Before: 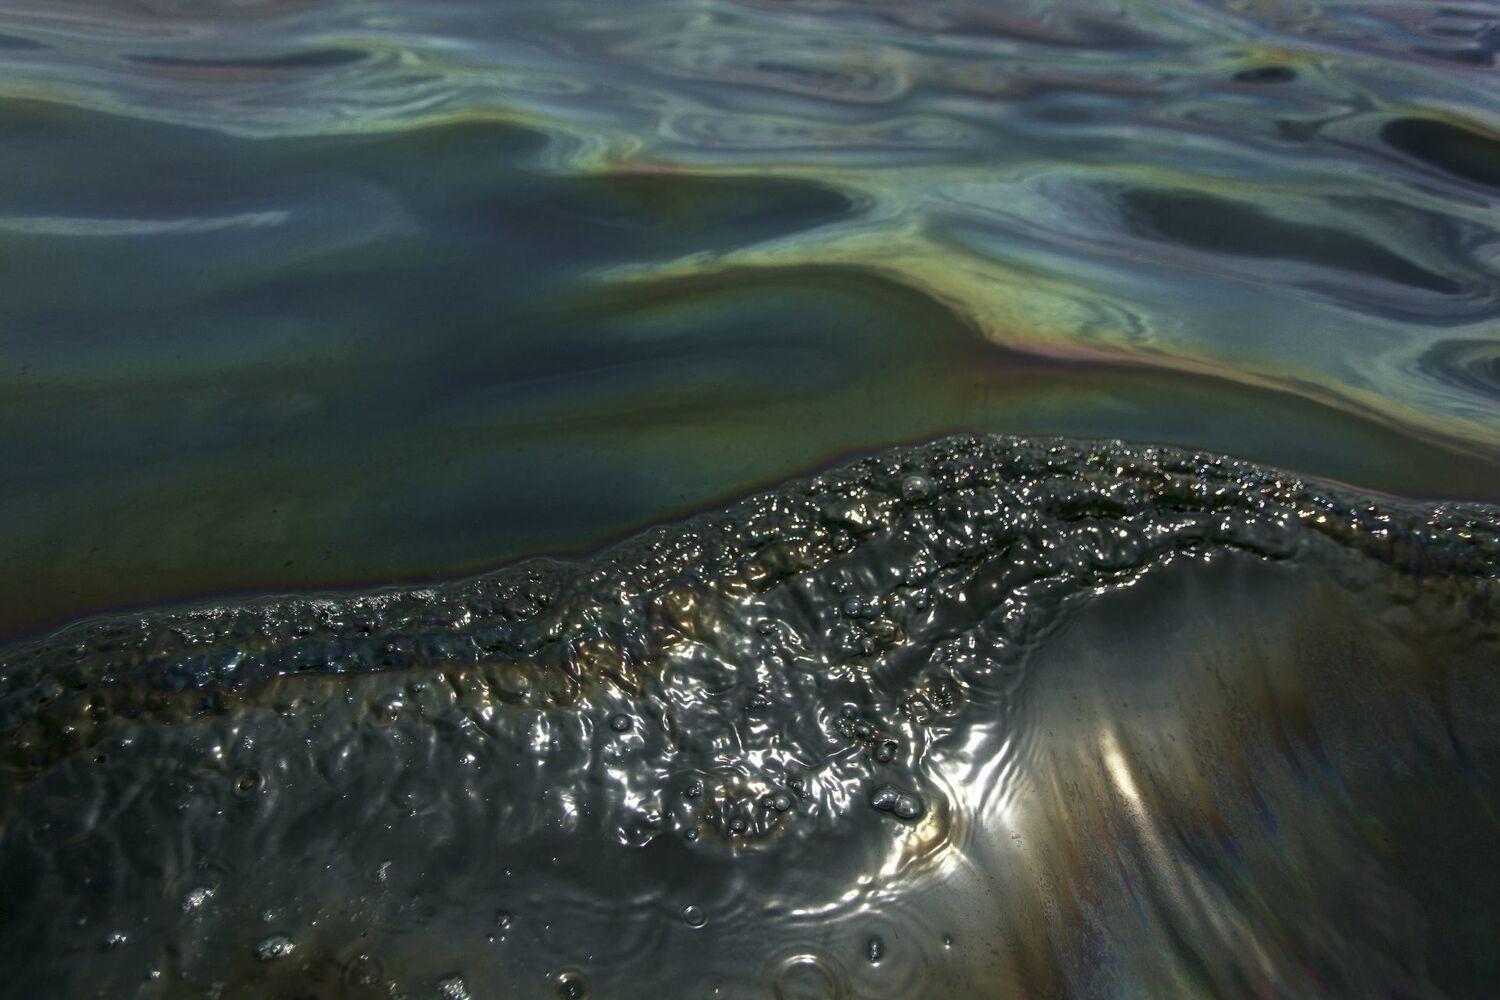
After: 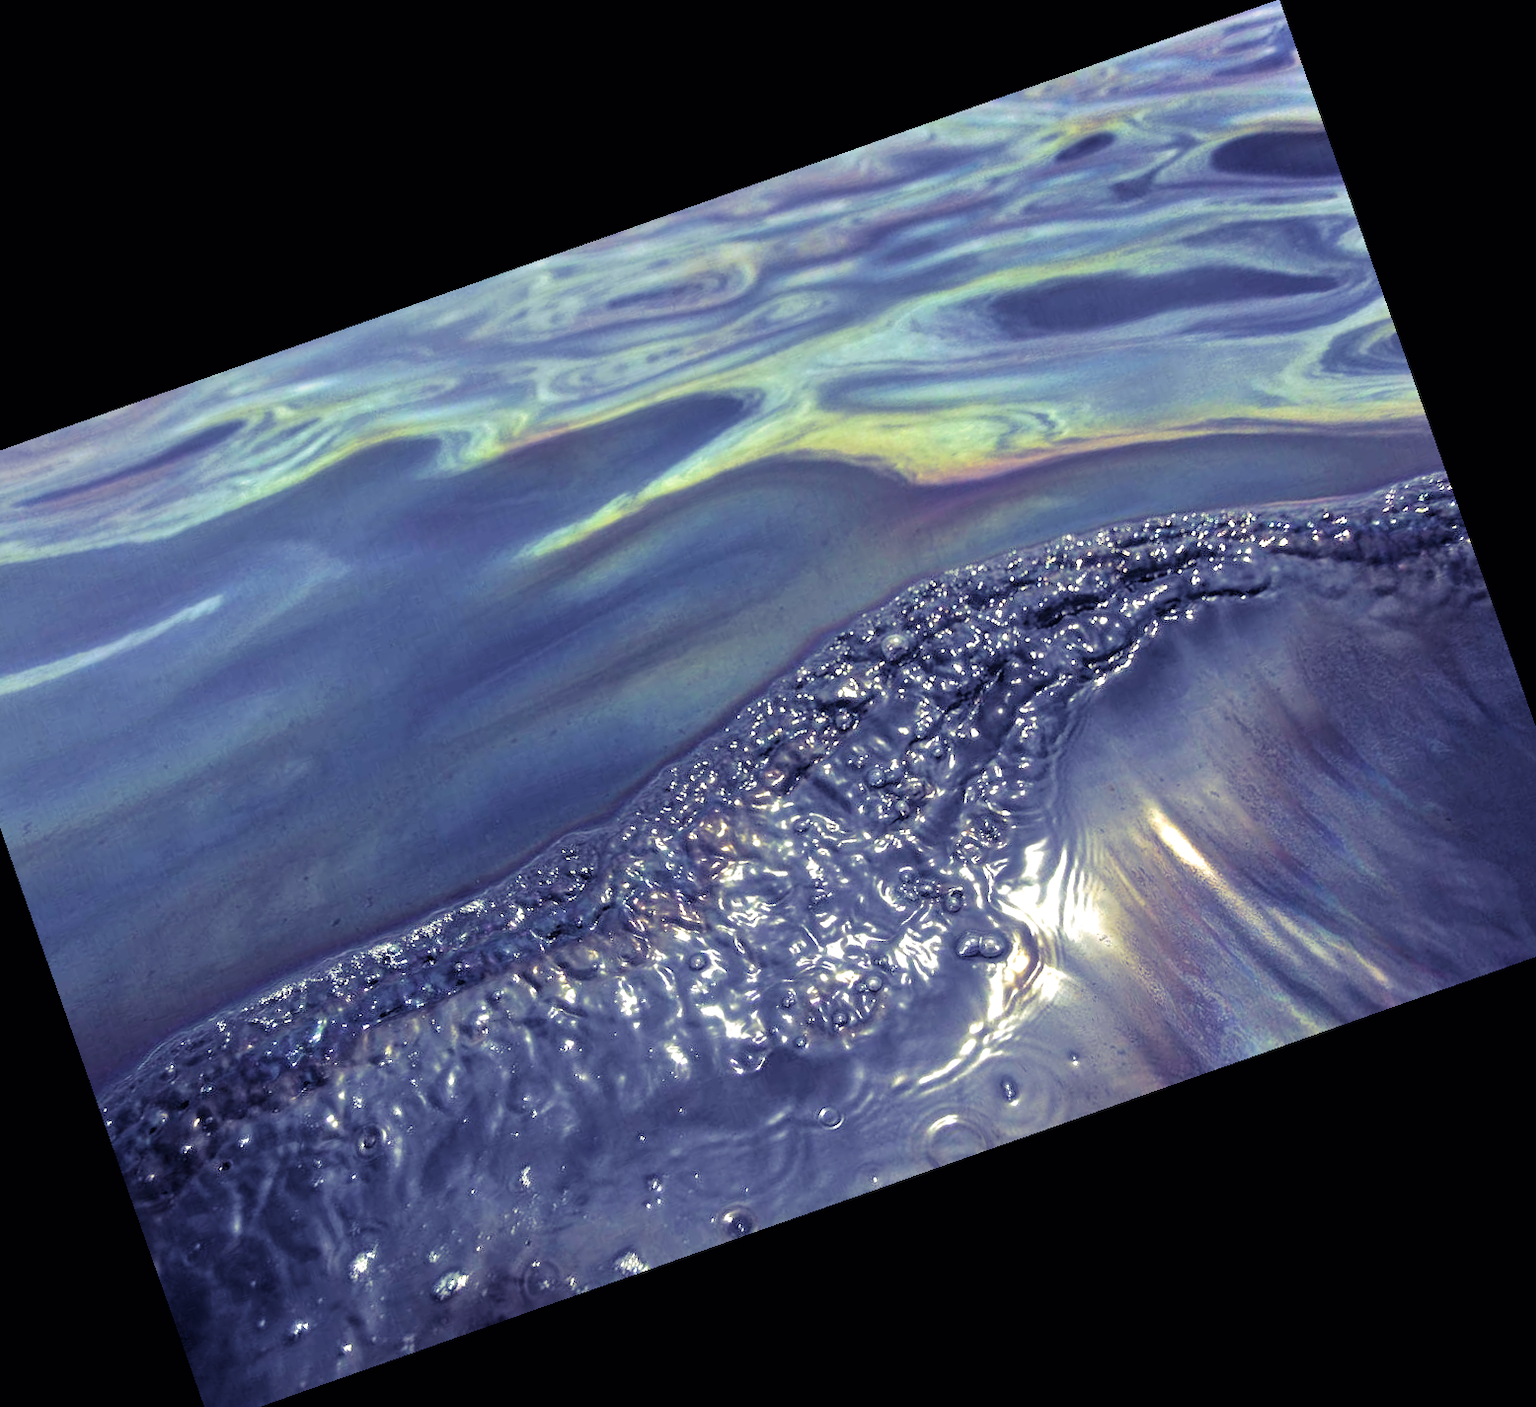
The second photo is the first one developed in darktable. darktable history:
crop and rotate: angle 19.43°, left 6.812%, right 4.125%, bottom 1.087%
exposure: black level correction 0, exposure 1.015 EV, compensate exposure bias true, compensate highlight preservation false
tone equalizer: -7 EV 0.15 EV, -6 EV 0.6 EV, -5 EV 1.15 EV, -4 EV 1.33 EV, -3 EV 1.15 EV, -2 EV 0.6 EV, -1 EV 0.15 EV, mask exposure compensation -0.5 EV
split-toning: shadows › hue 242.67°, shadows › saturation 0.733, highlights › hue 45.33°, highlights › saturation 0.667, balance -53.304, compress 21.15%
white balance: red 1, blue 1
